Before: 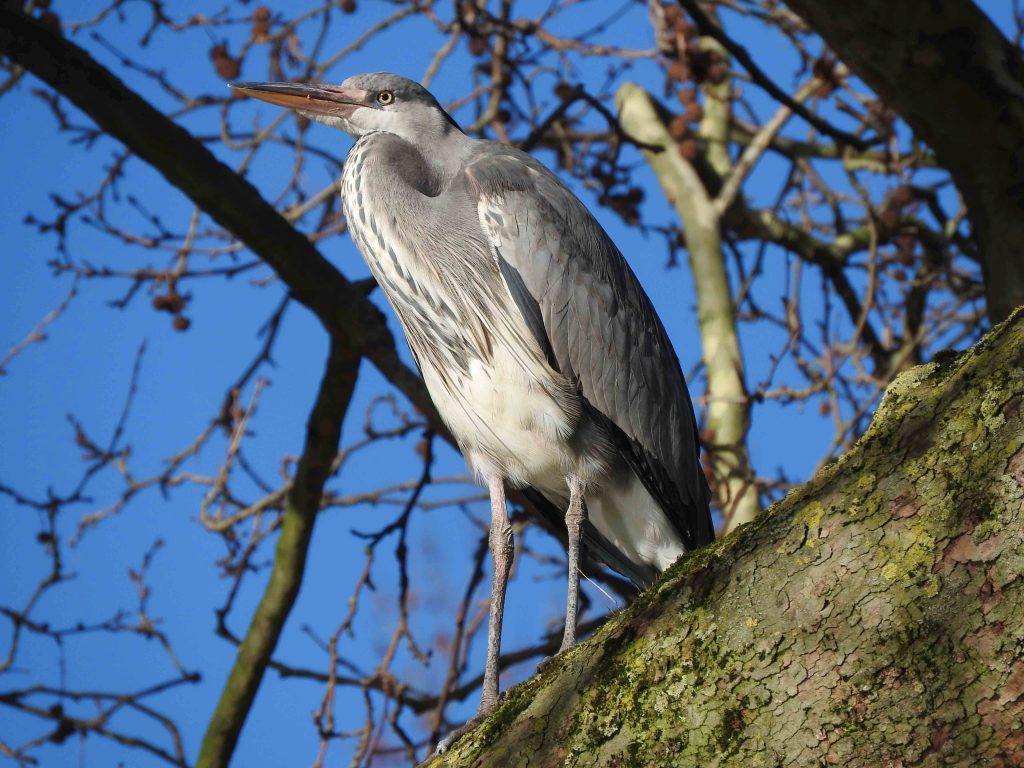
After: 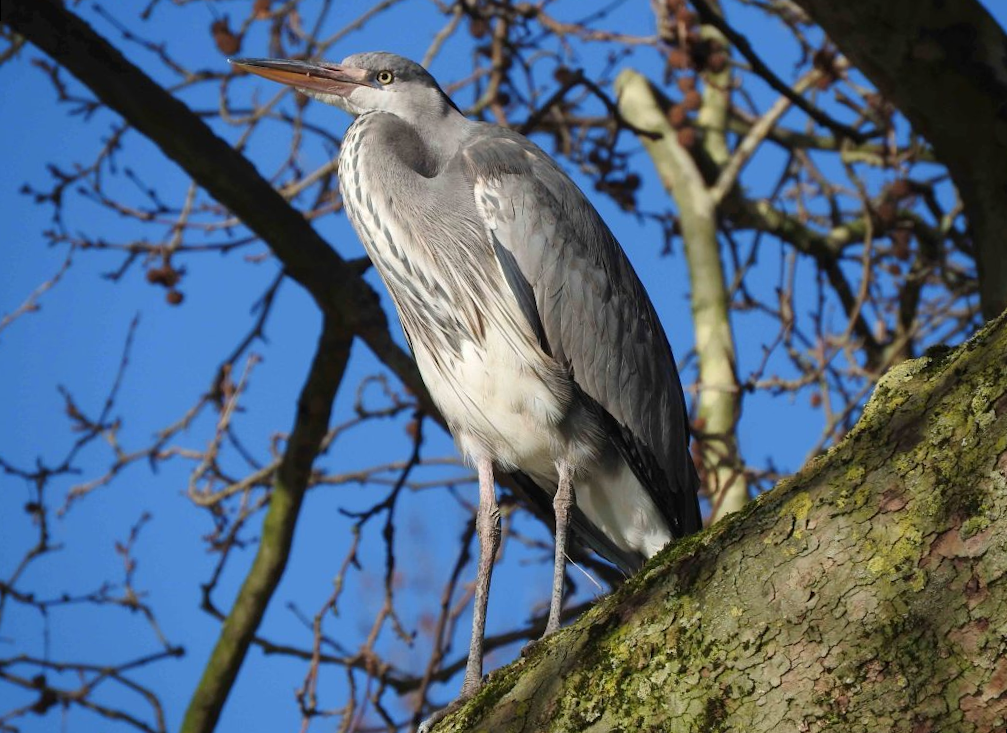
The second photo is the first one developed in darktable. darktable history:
sharpen: radius 2.883, amount 0.868, threshold 47.523
rotate and perspective: rotation 1.57°, crop left 0.018, crop right 0.982, crop top 0.039, crop bottom 0.961
